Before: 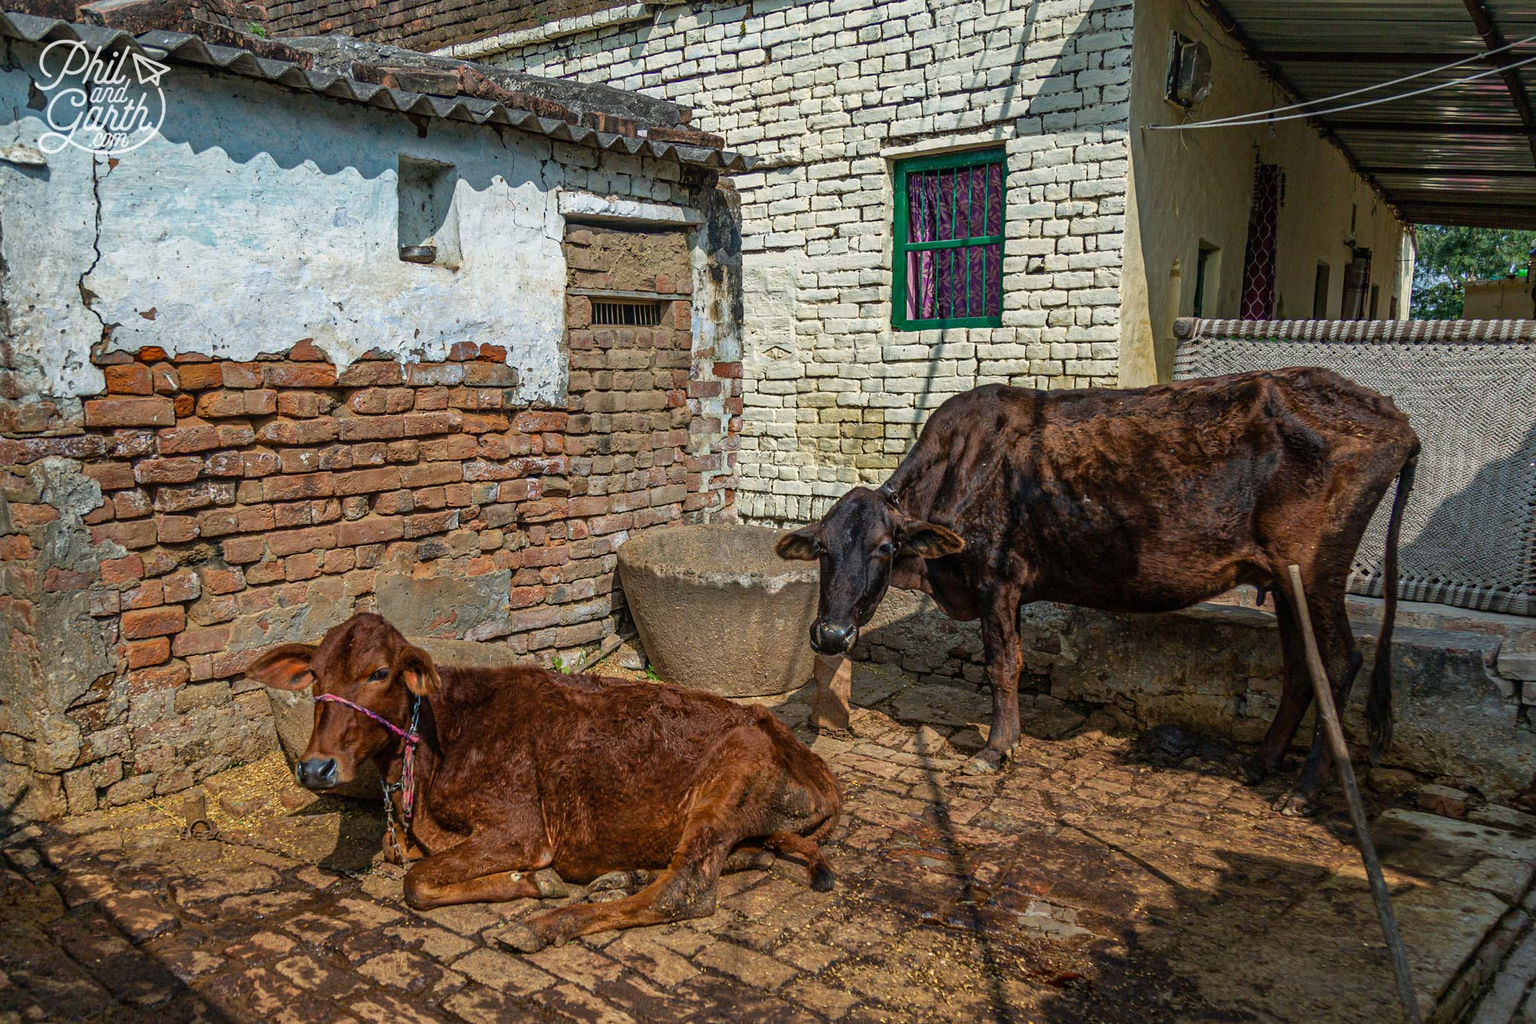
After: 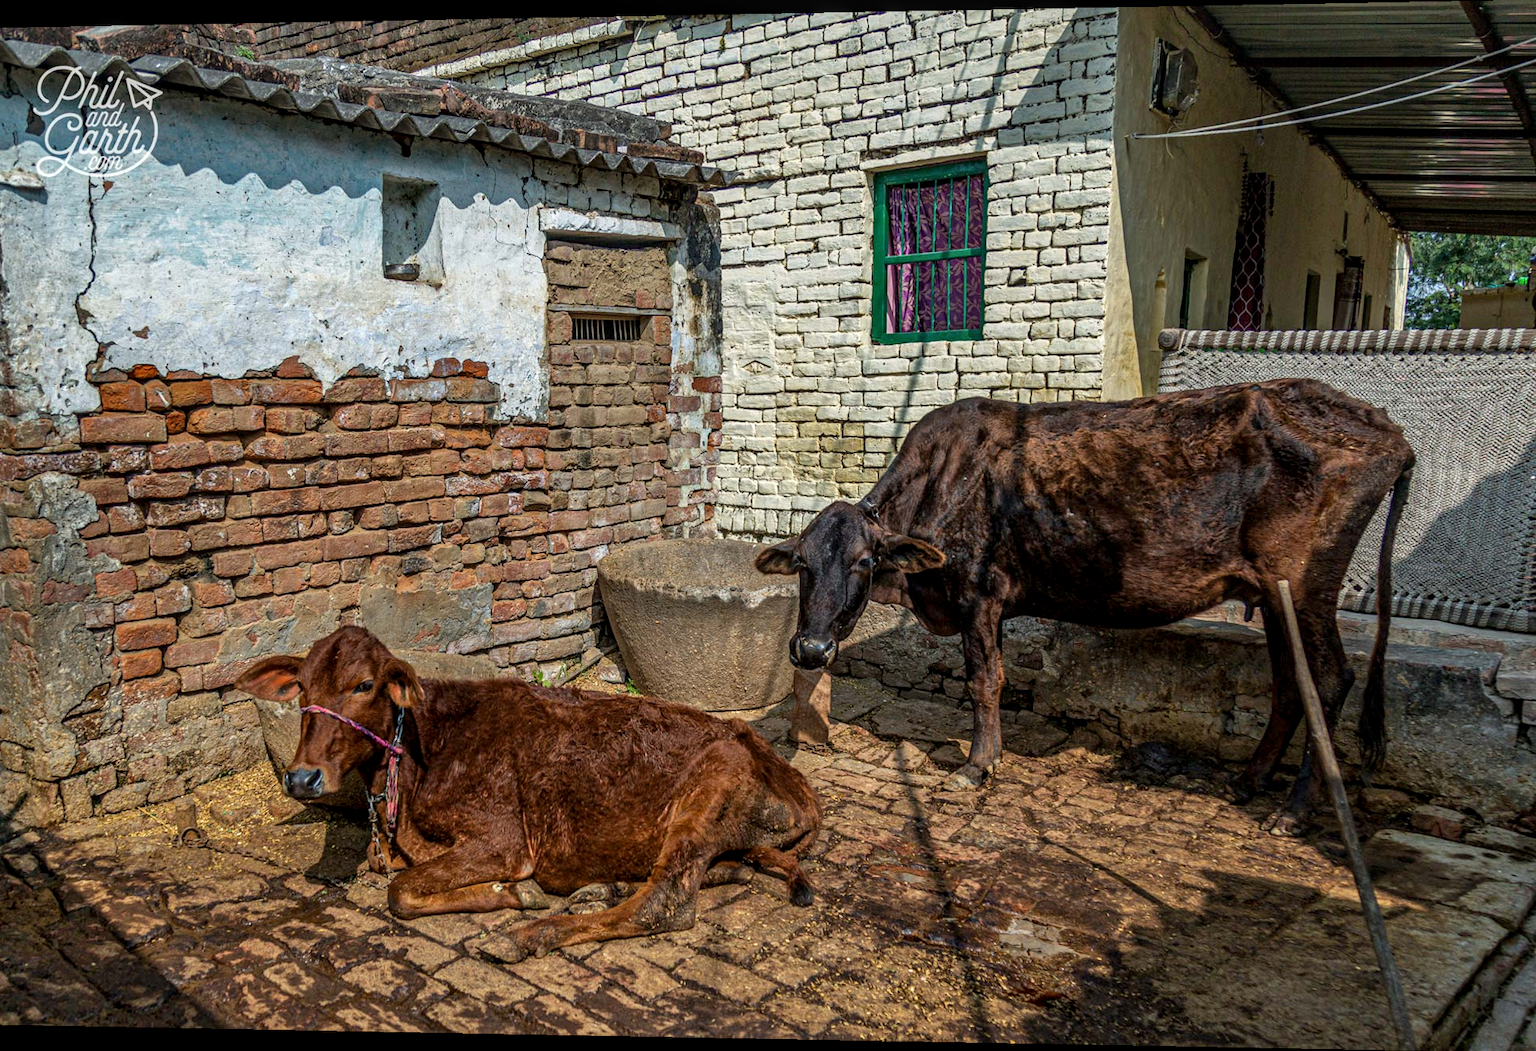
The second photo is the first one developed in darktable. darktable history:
local contrast: detail 130%
rotate and perspective: lens shift (horizontal) -0.055, automatic cropping off
